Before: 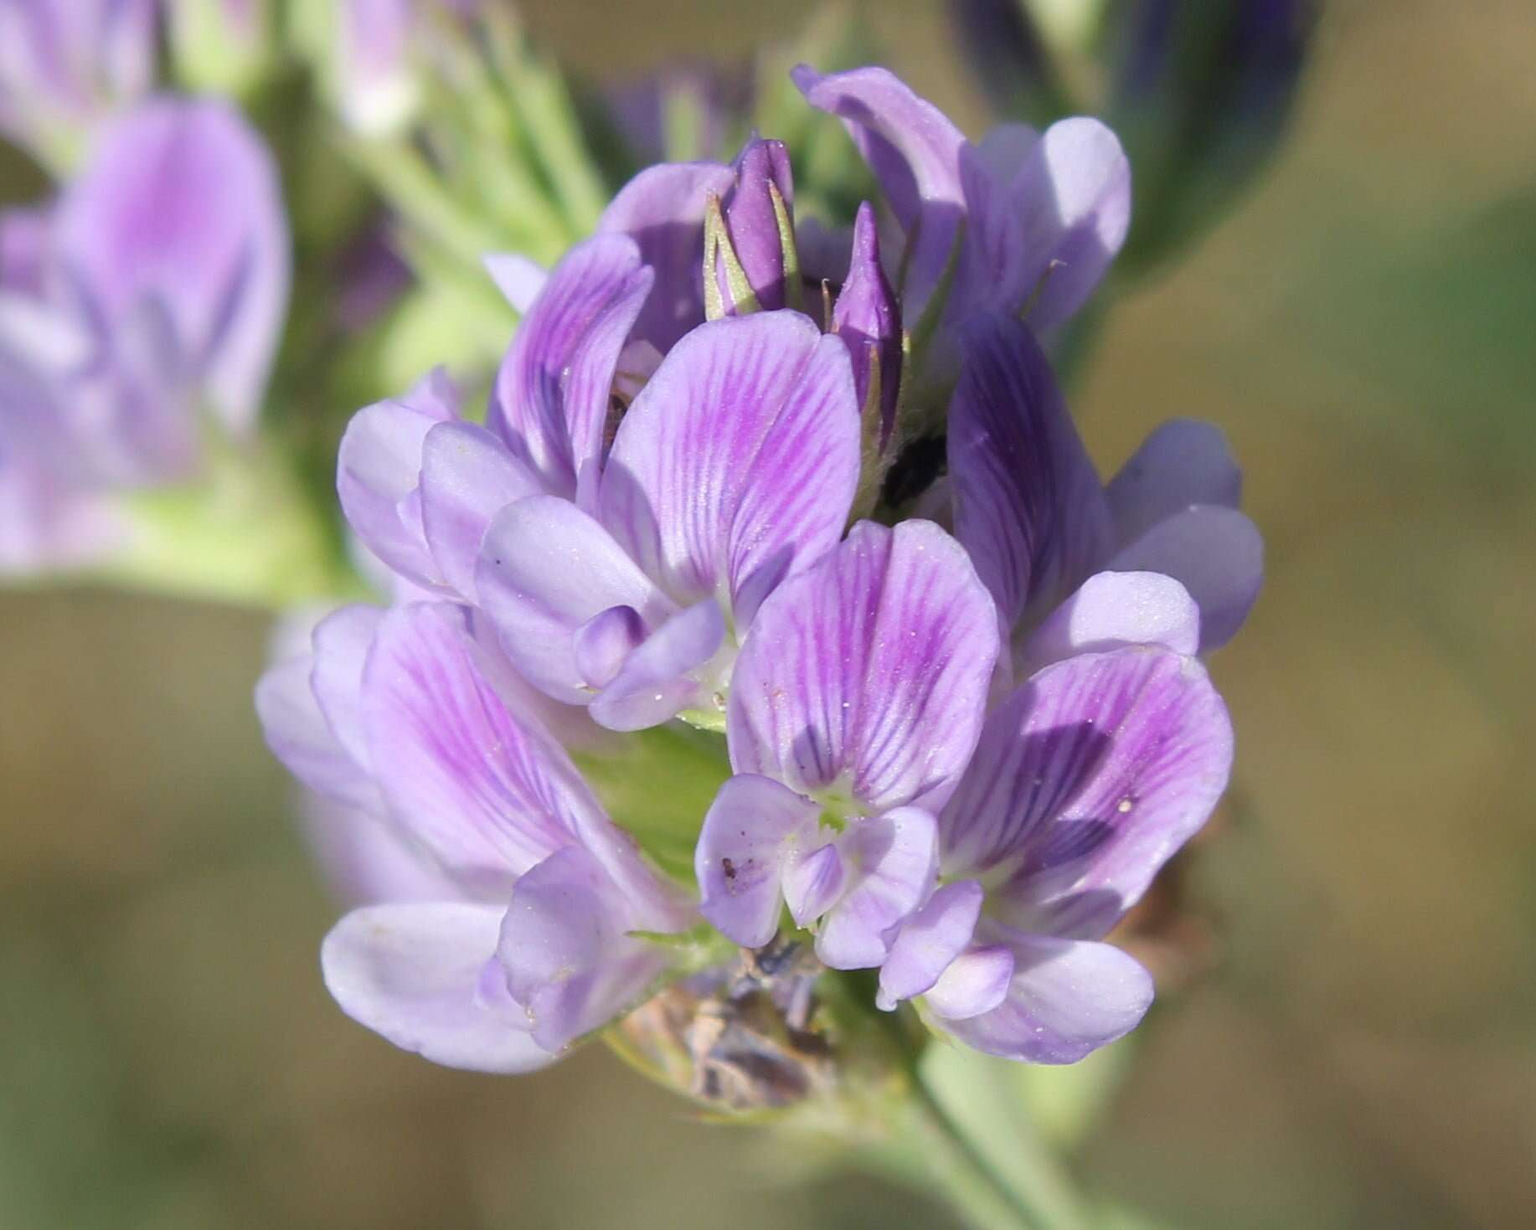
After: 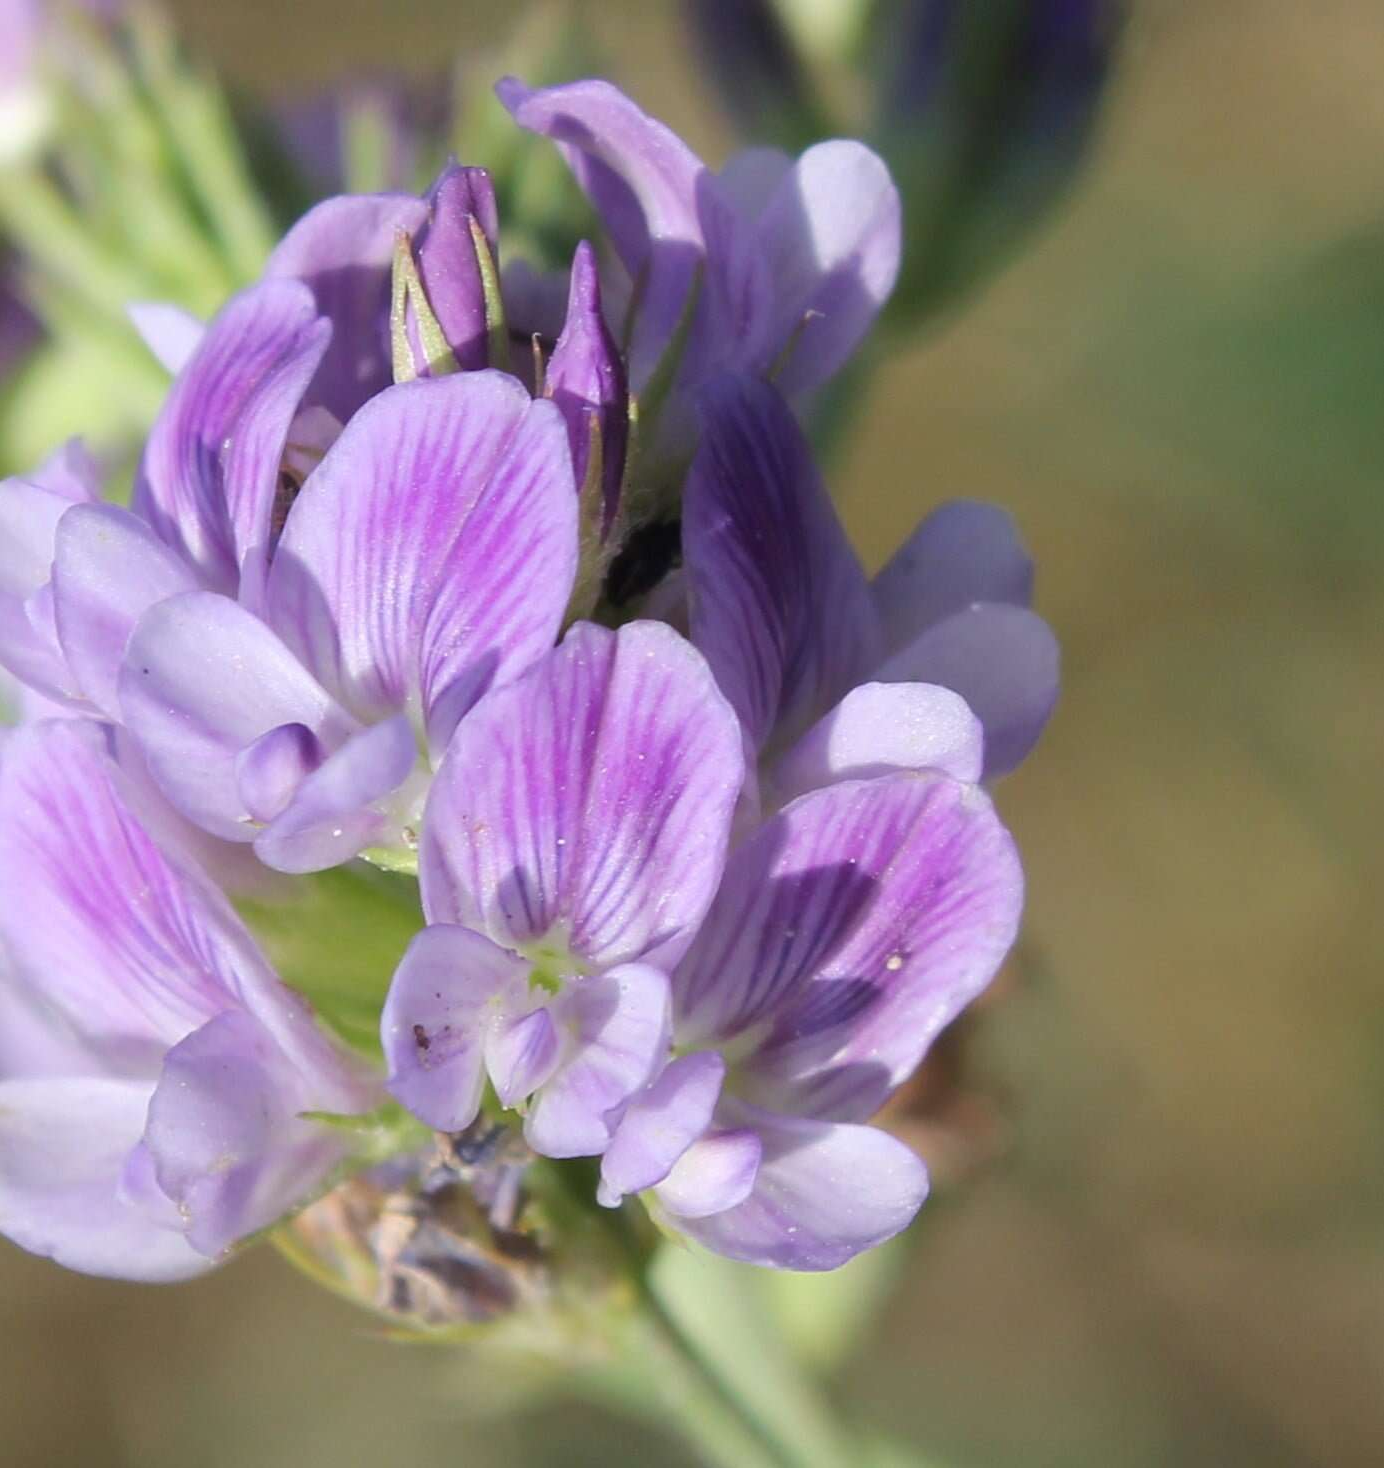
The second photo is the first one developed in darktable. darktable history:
crop and rotate: left 24.503%
